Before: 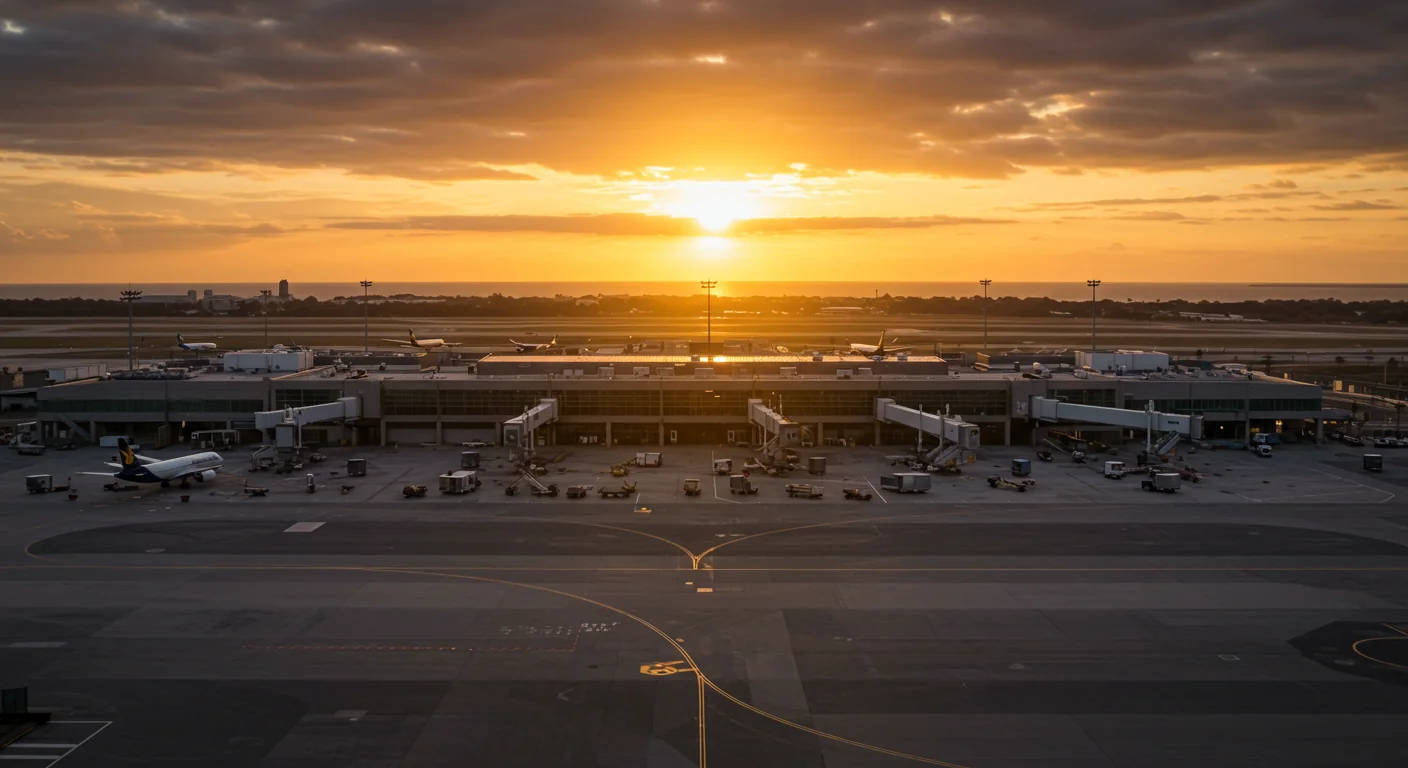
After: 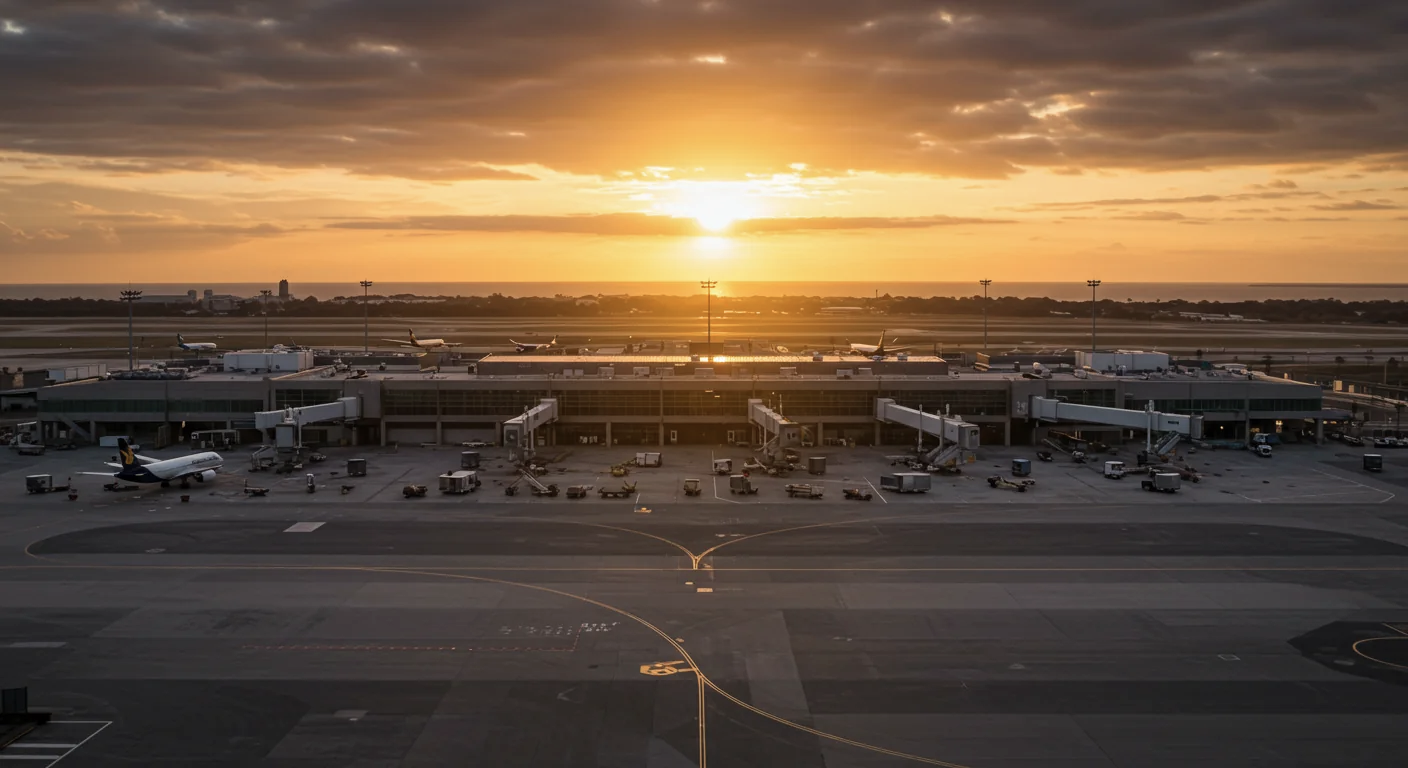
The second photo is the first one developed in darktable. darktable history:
shadows and highlights: shadows 32, highlights -32, soften with gaussian
color zones: curves: ch0 [(0, 0.5) (0.143, 0.5) (0.286, 0.5) (0.429, 0.504) (0.571, 0.5) (0.714, 0.509) (0.857, 0.5) (1, 0.5)]; ch1 [(0, 0.425) (0.143, 0.425) (0.286, 0.375) (0.429, 0.405) (0.571, 0.5) (0.714, 0.47) (0.857, 0.425) (1, 0.435)]; ch2 [(0, 0.5) (0.143, 0.5) (0.286, 0.5) (0.429, 0.517) (0.571, 0.5) (0.714, 0.51) (0.857, 0.5) (1, 0.5)]
